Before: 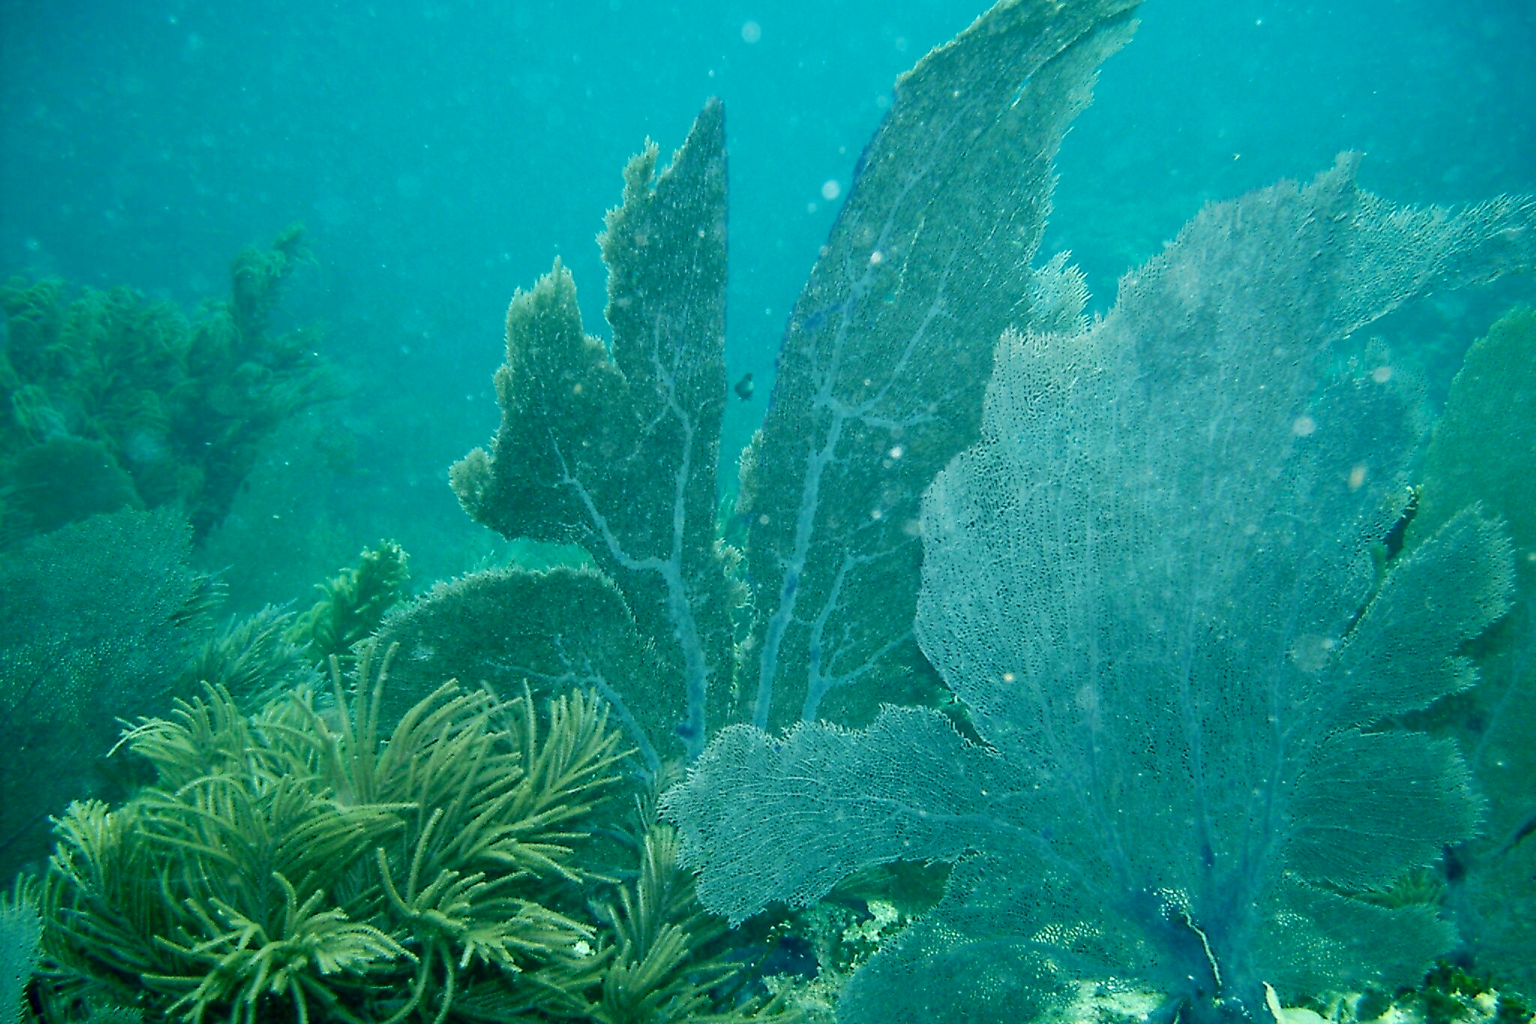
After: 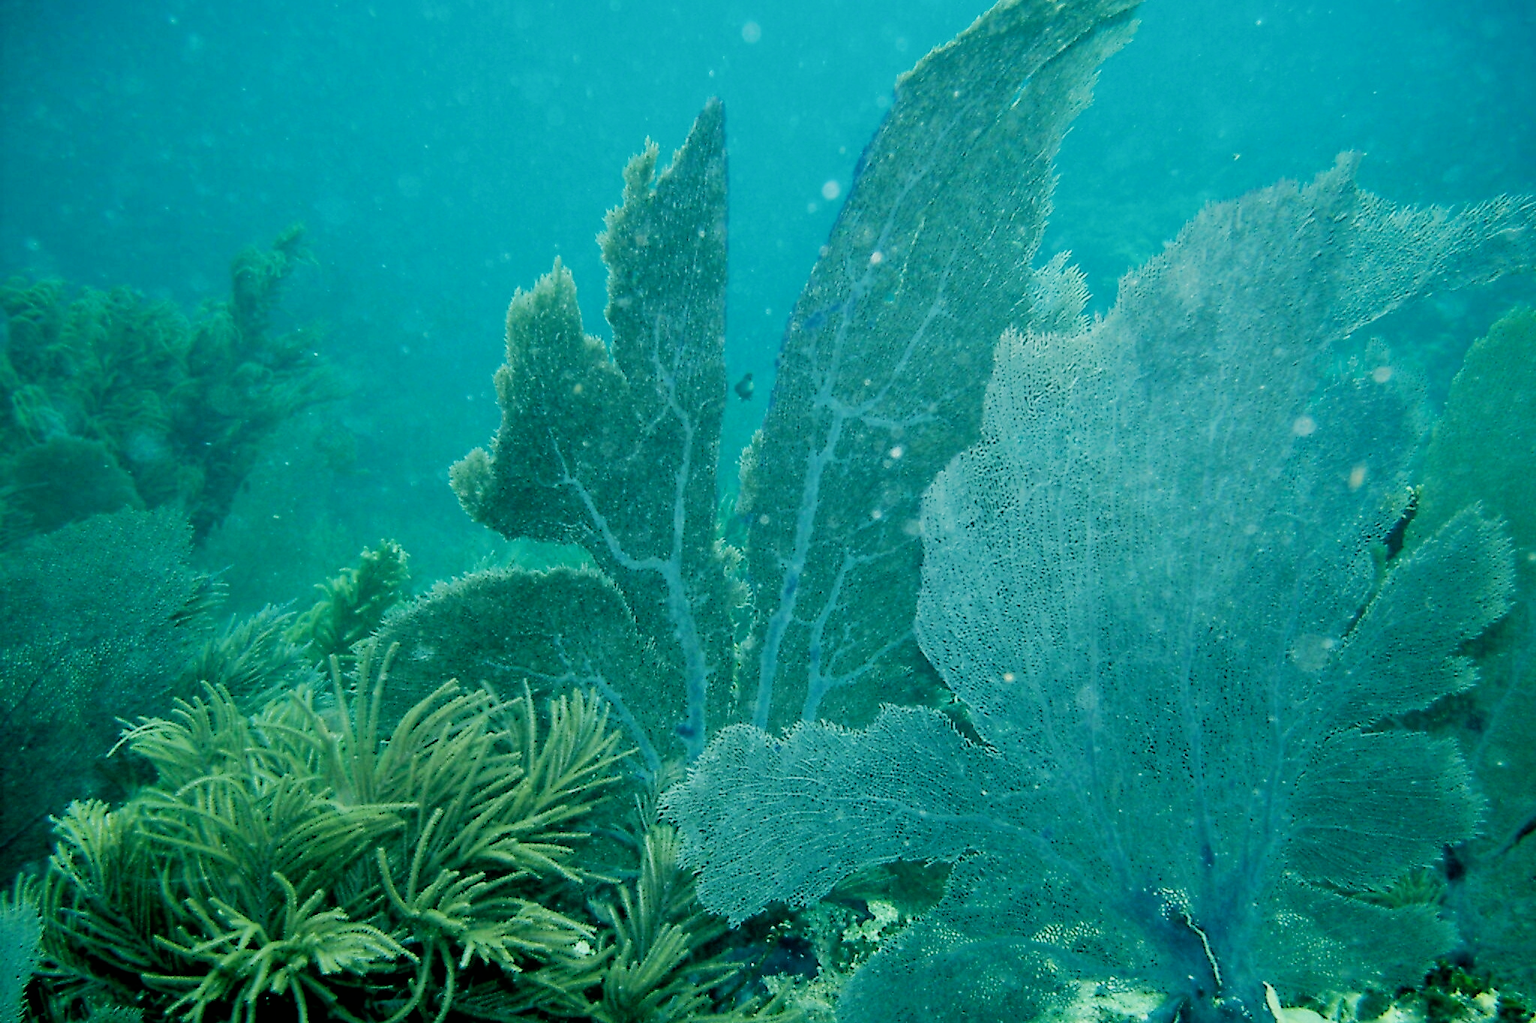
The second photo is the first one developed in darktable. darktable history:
filmic rgb: black relative exposure -3.86 EV, white relative exposure 3.48 EV, threshold 6 EV, hardness 2.61, contrast 1.104, enable highlight reconstruction true
